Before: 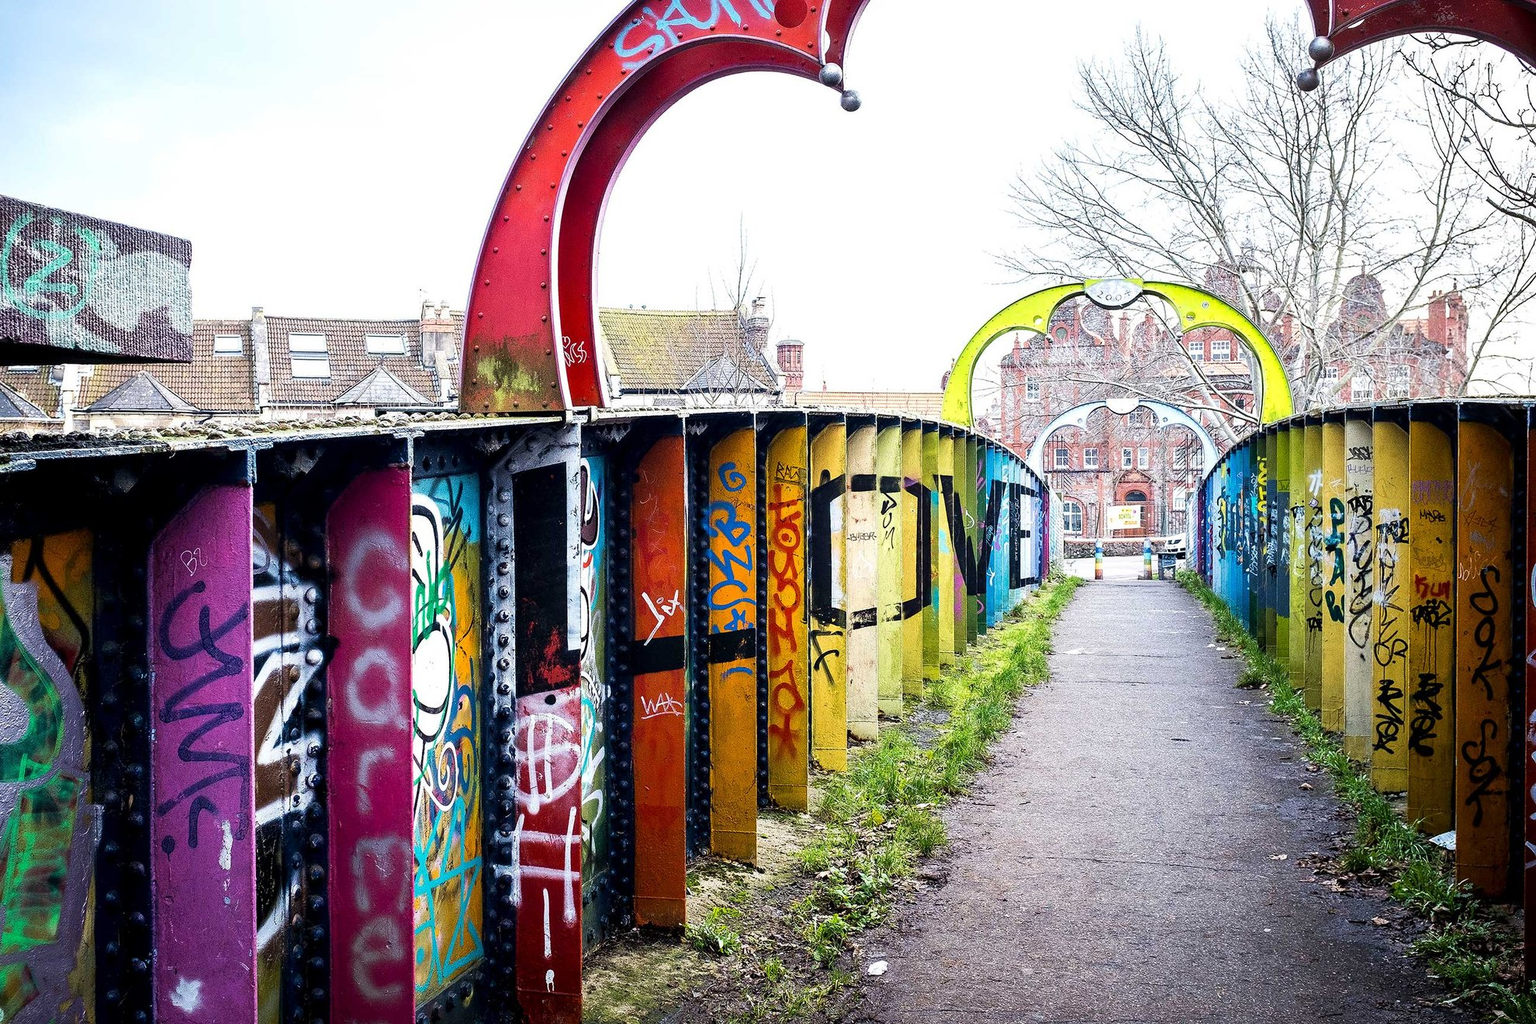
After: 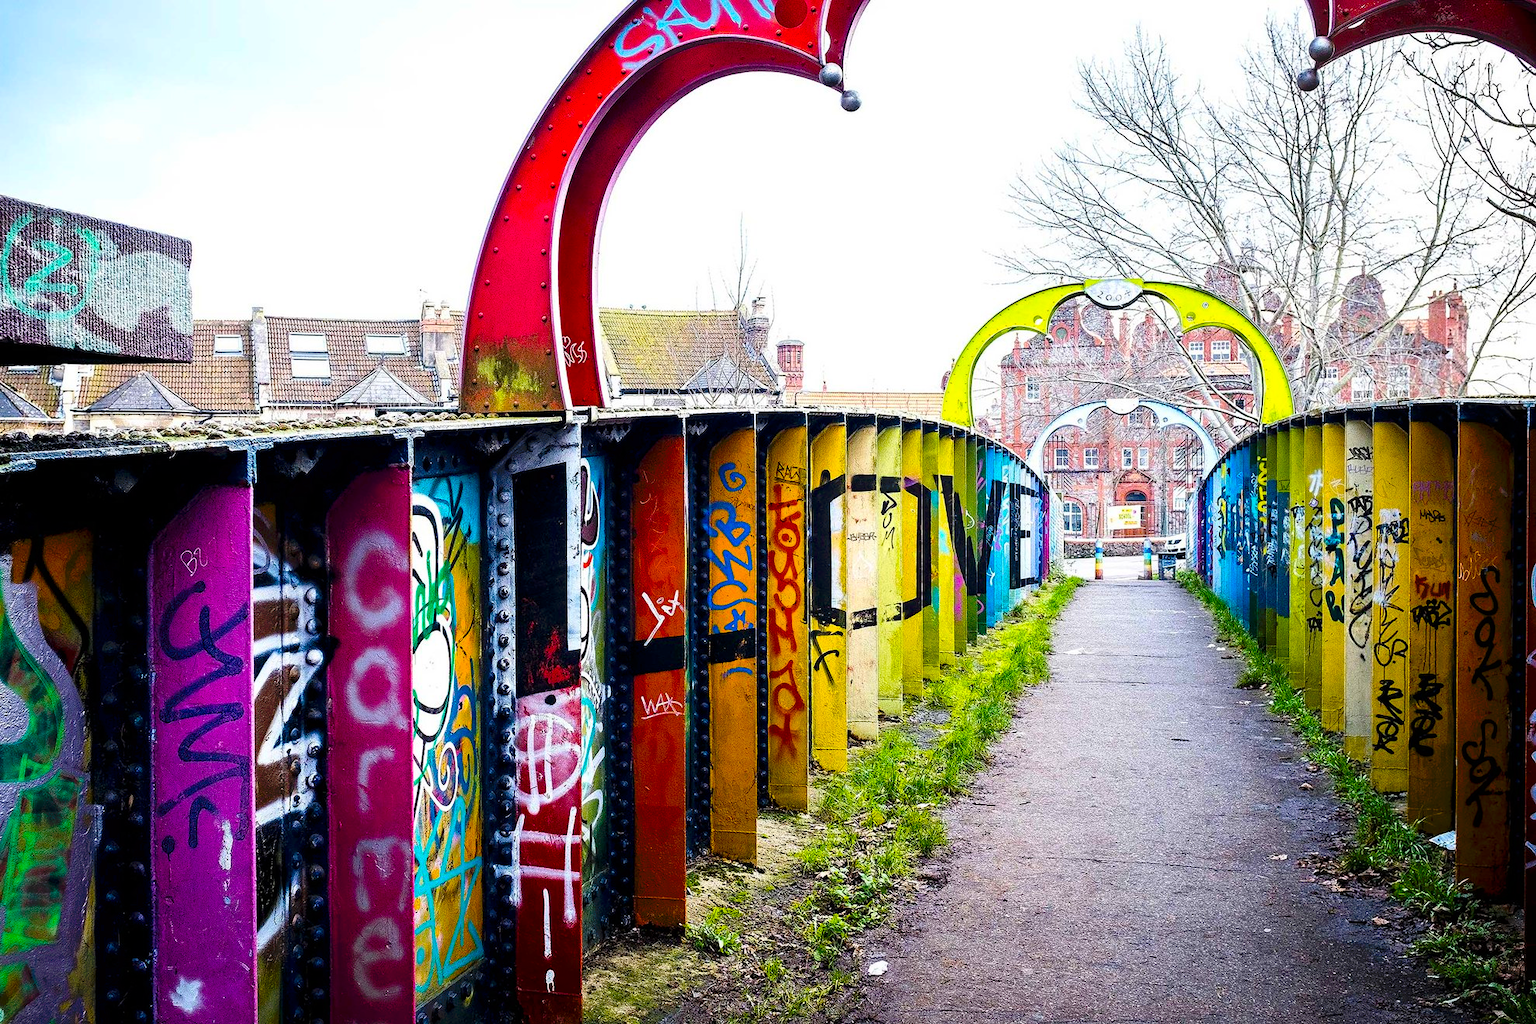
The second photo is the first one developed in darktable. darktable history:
tone curve: curves: ch0 [(0, 0) (0.003, 0.004) (0.011, 0.005) (0.025, 0.014) (0.044, 0.037) (0.069, 0.059) (0.1, 0.096) (0.136, 0.116) (0.177, 0.133) (0.224, 0.177) (0.277, 0.255) (0.335, 0.319) (0.399, 0.385) (0.468, 0.457) (0.543, 0.545) (0.623, 0.621) (0.709, 0.705) (0.801, 0.801) (0.898, 0.901) (1, 1)], preserve colors none
color balance rgb: linear chroma grading › global chroma 15%, perceptual saturation grading › global saturation 30%
